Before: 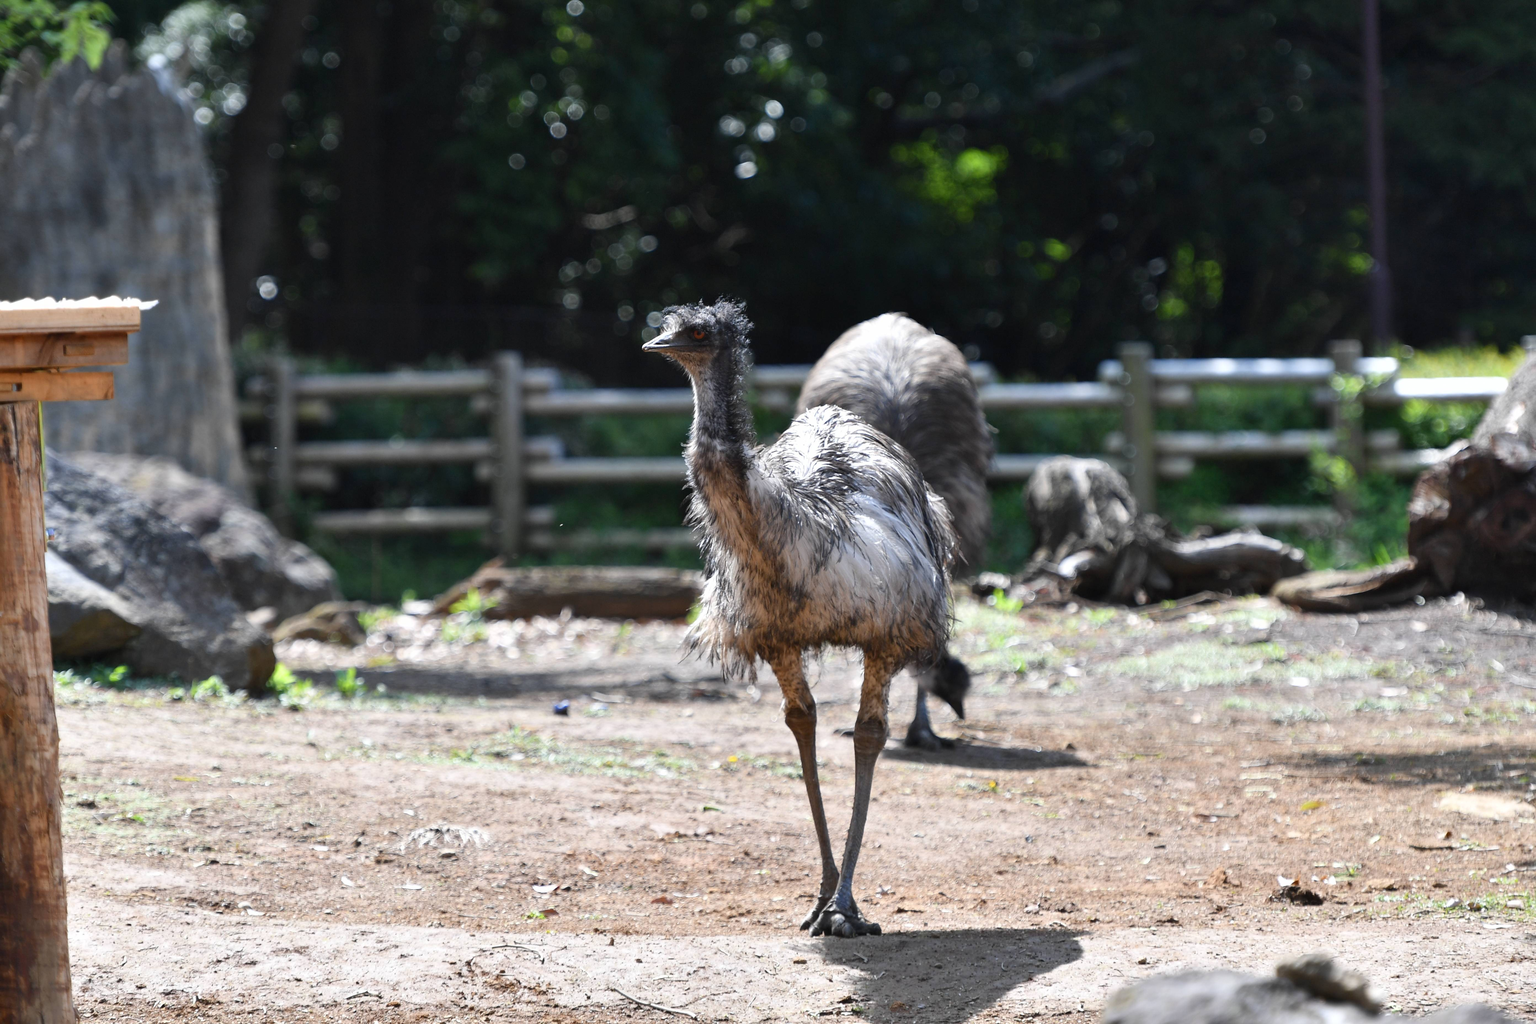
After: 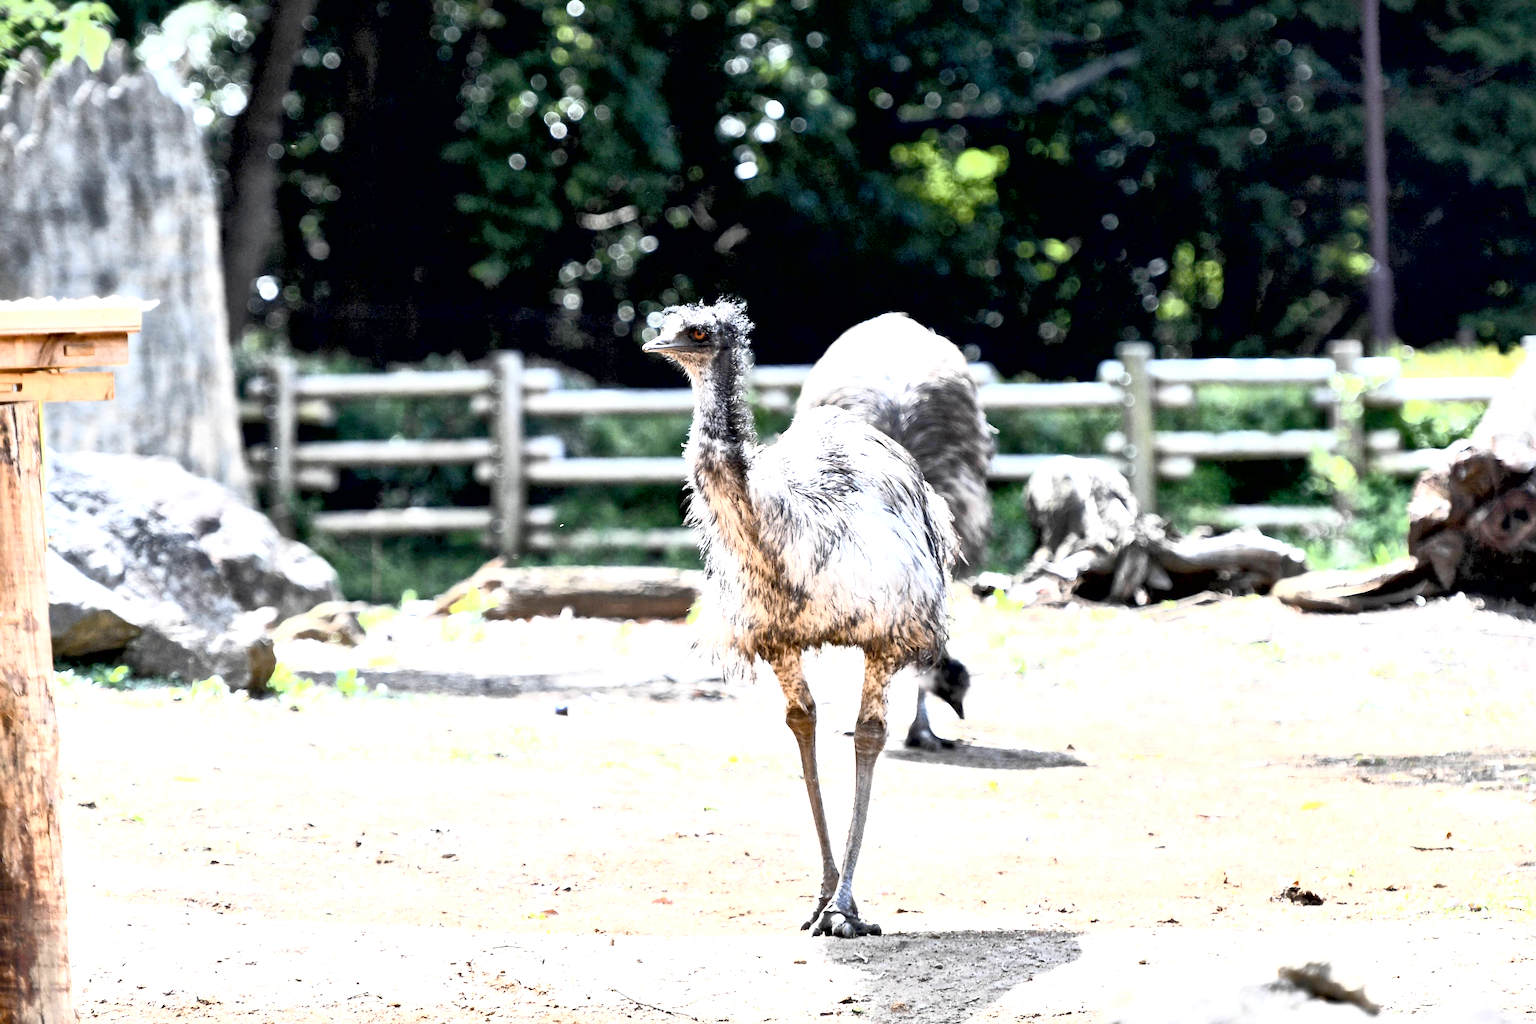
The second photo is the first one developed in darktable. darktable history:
contrast brightness saturation: contrast 0.435, brightness 0.545, saturation -0.202
local contrast: mode bilateral grid, contrast 26, coarseness 59, detail 151%, midtone range 0.2
exposure: black level correction 0.009, exposure 1.421 EV, compensate exposure bias true, compensate highlight preservation false
